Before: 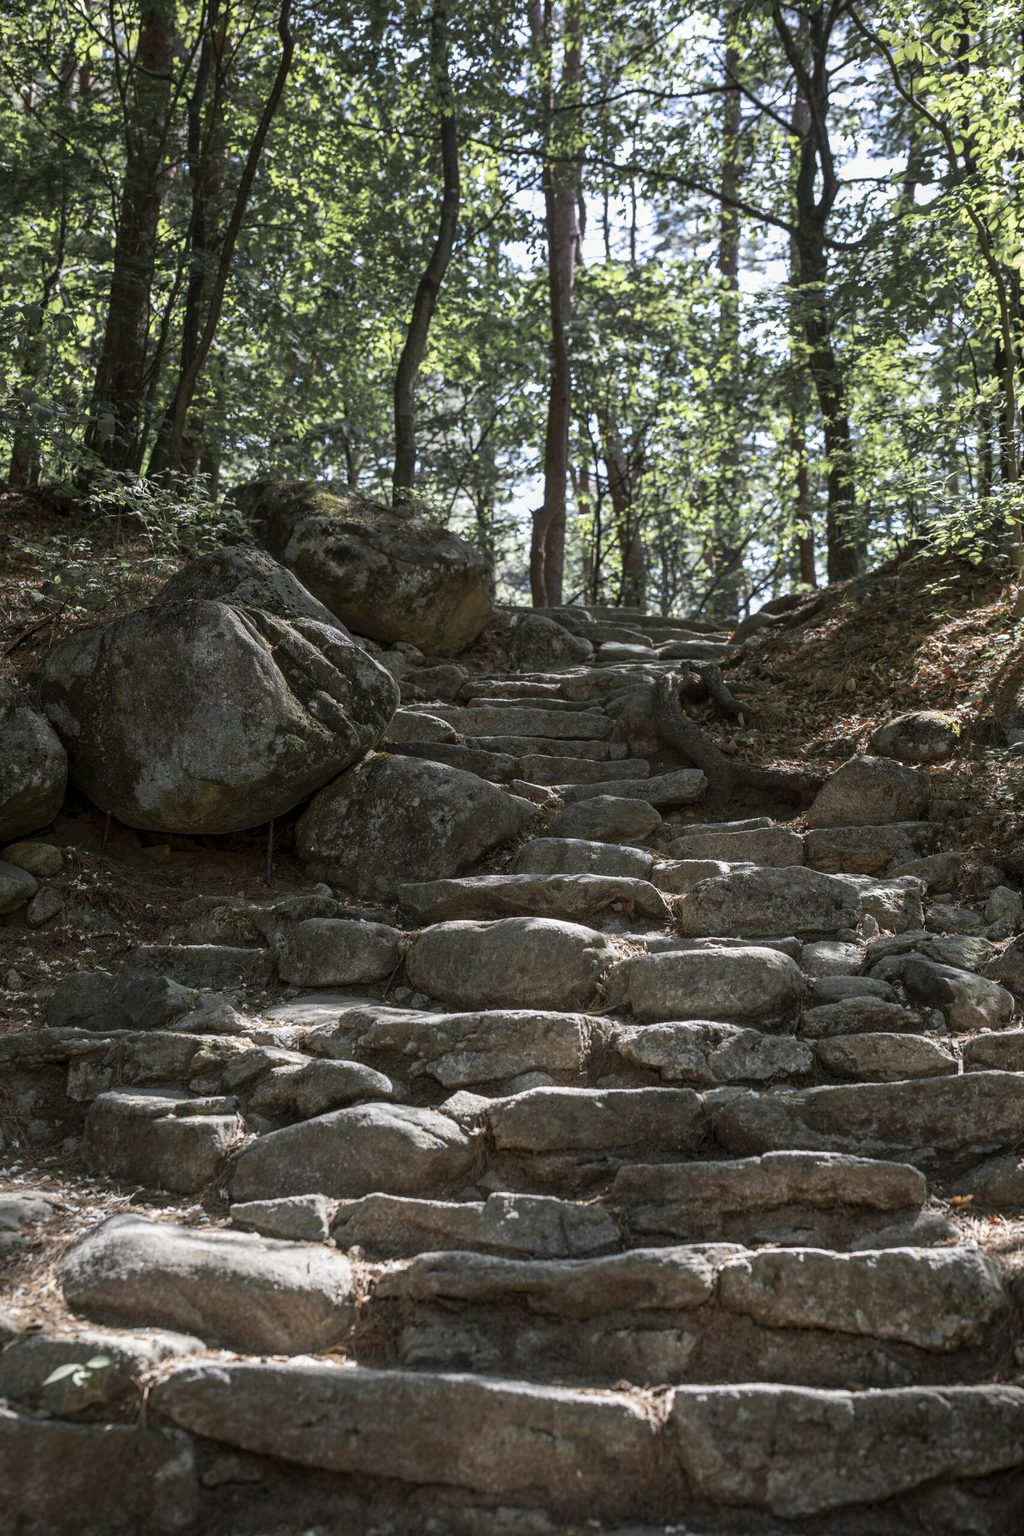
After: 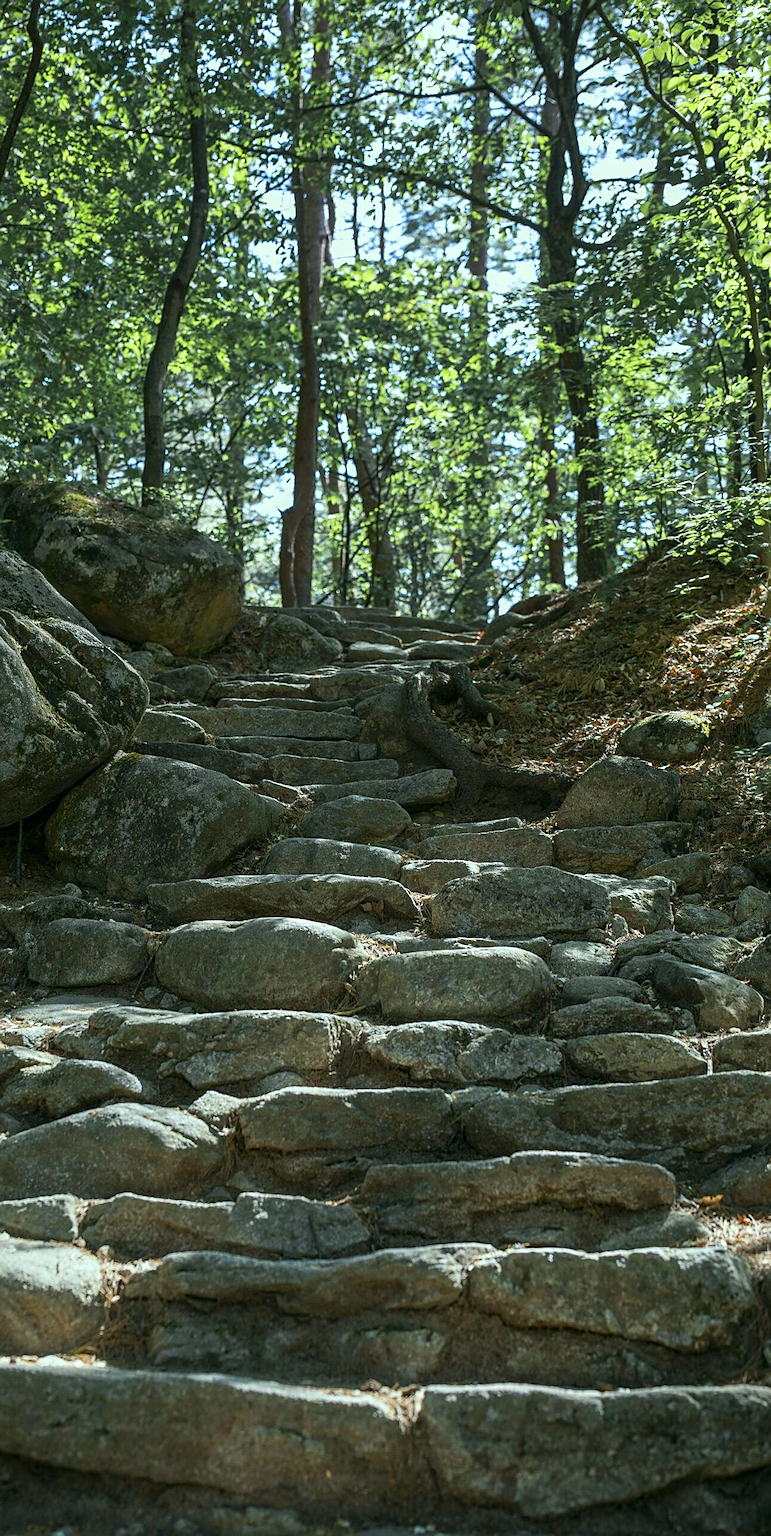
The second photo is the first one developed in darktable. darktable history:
sharpen: on, module defaults
color correction: highlights a* -7.33, highlights b* 1.26, shadows a* -3.55, saturation 1.4
crop and rotate: left 24.6%
